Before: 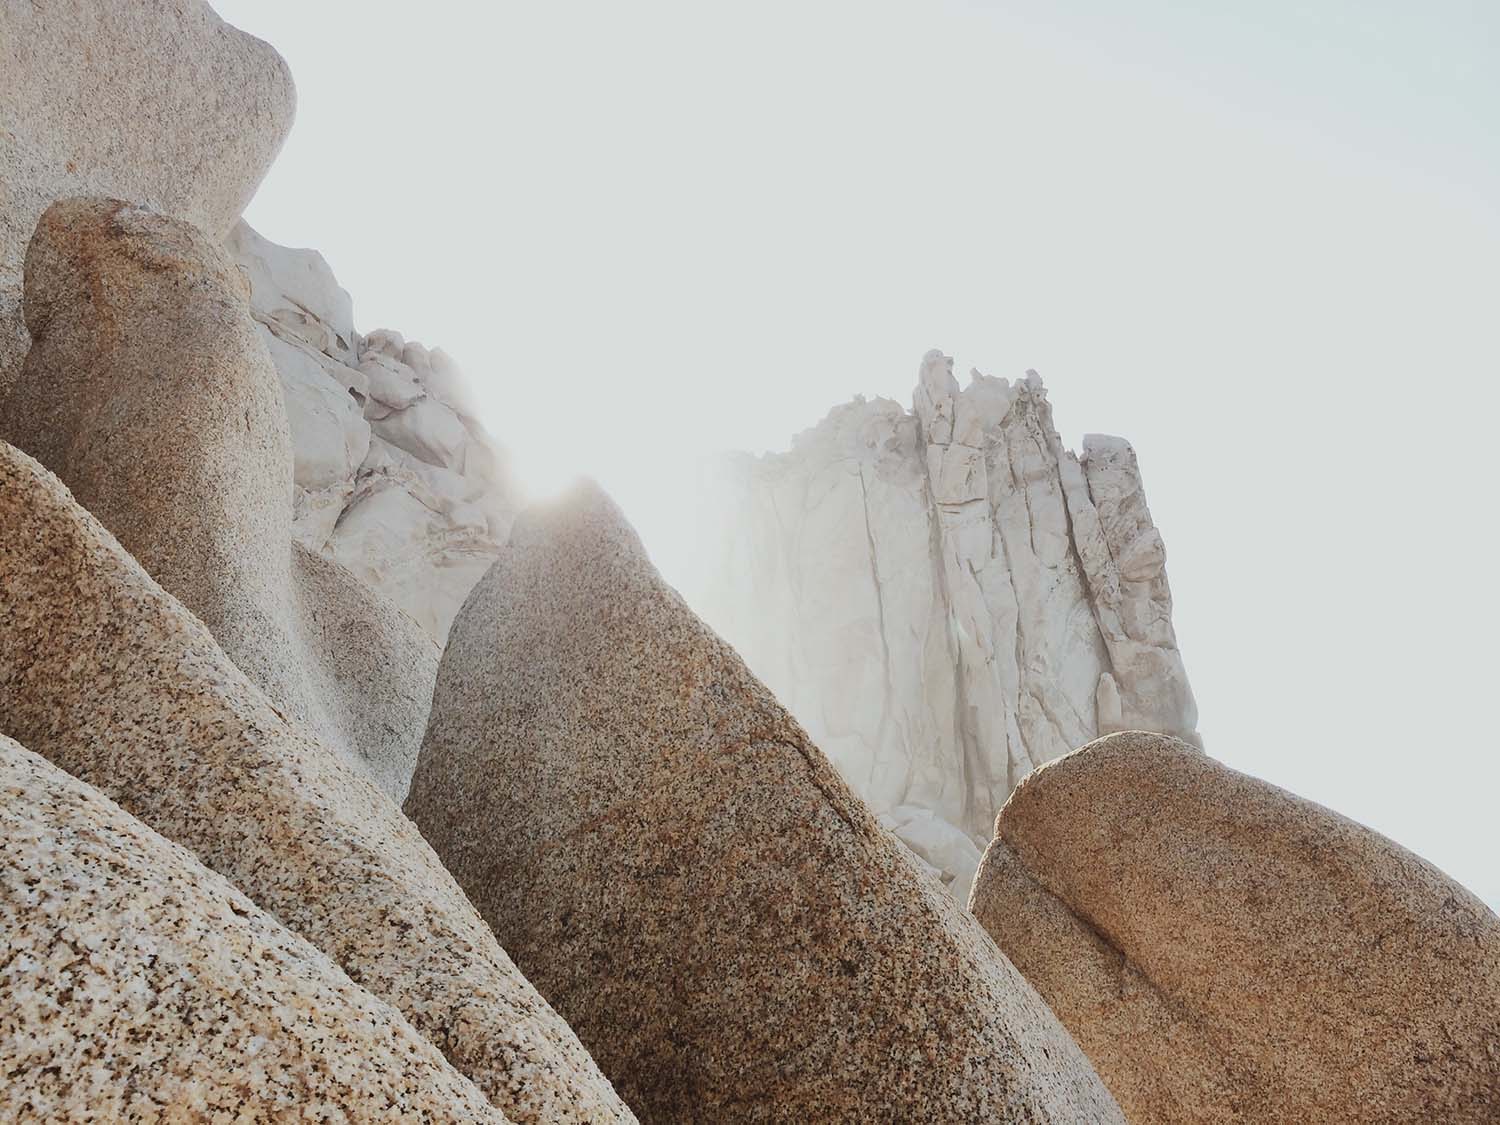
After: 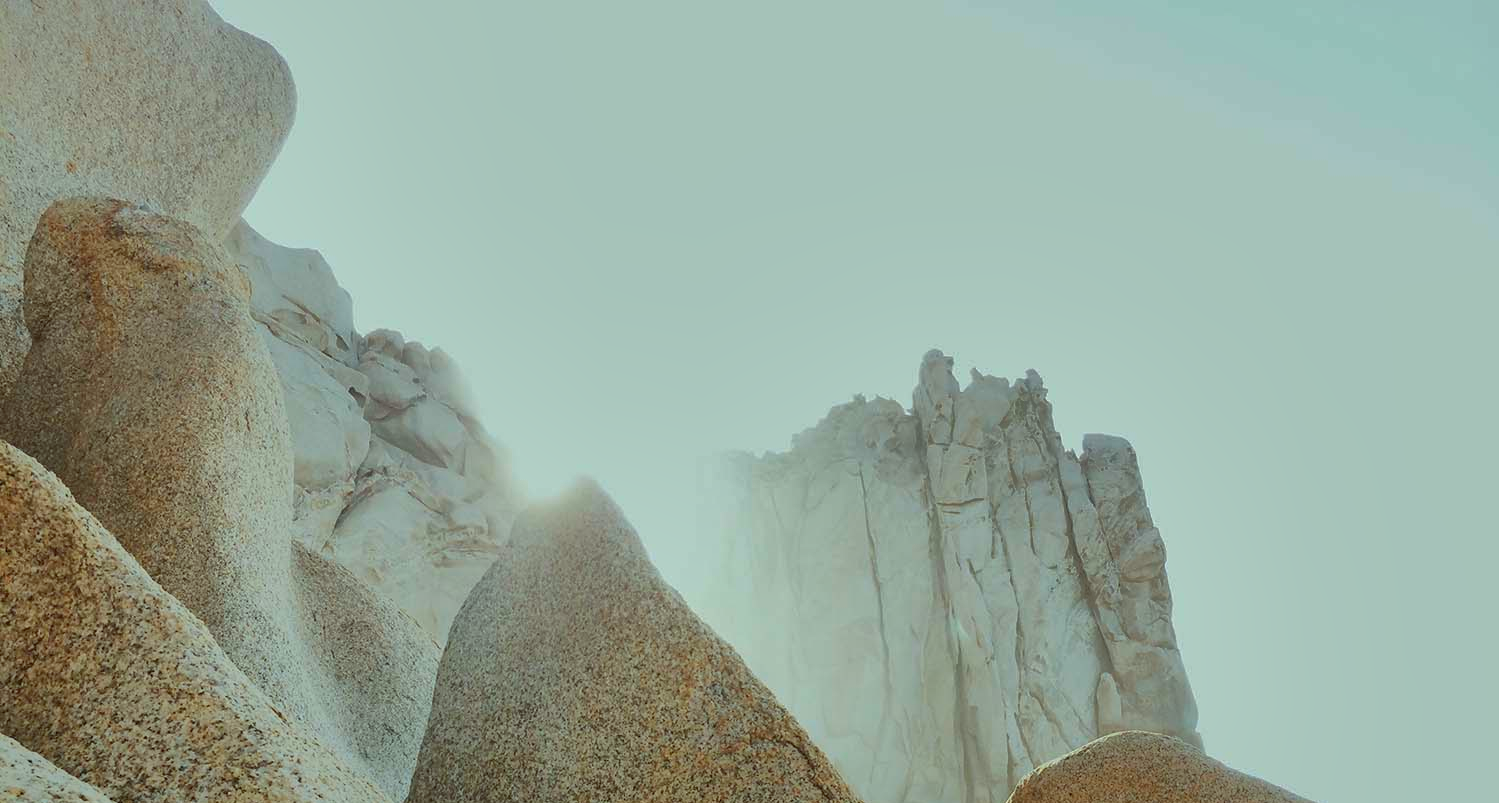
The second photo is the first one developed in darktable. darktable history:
shadows and highlights: shadows 40, highlights -60
crop: bottom 28.576%
color correction: highlights a* -7.33, highlights b* 1.26, shadows a* -3.55, saturation 1.4
